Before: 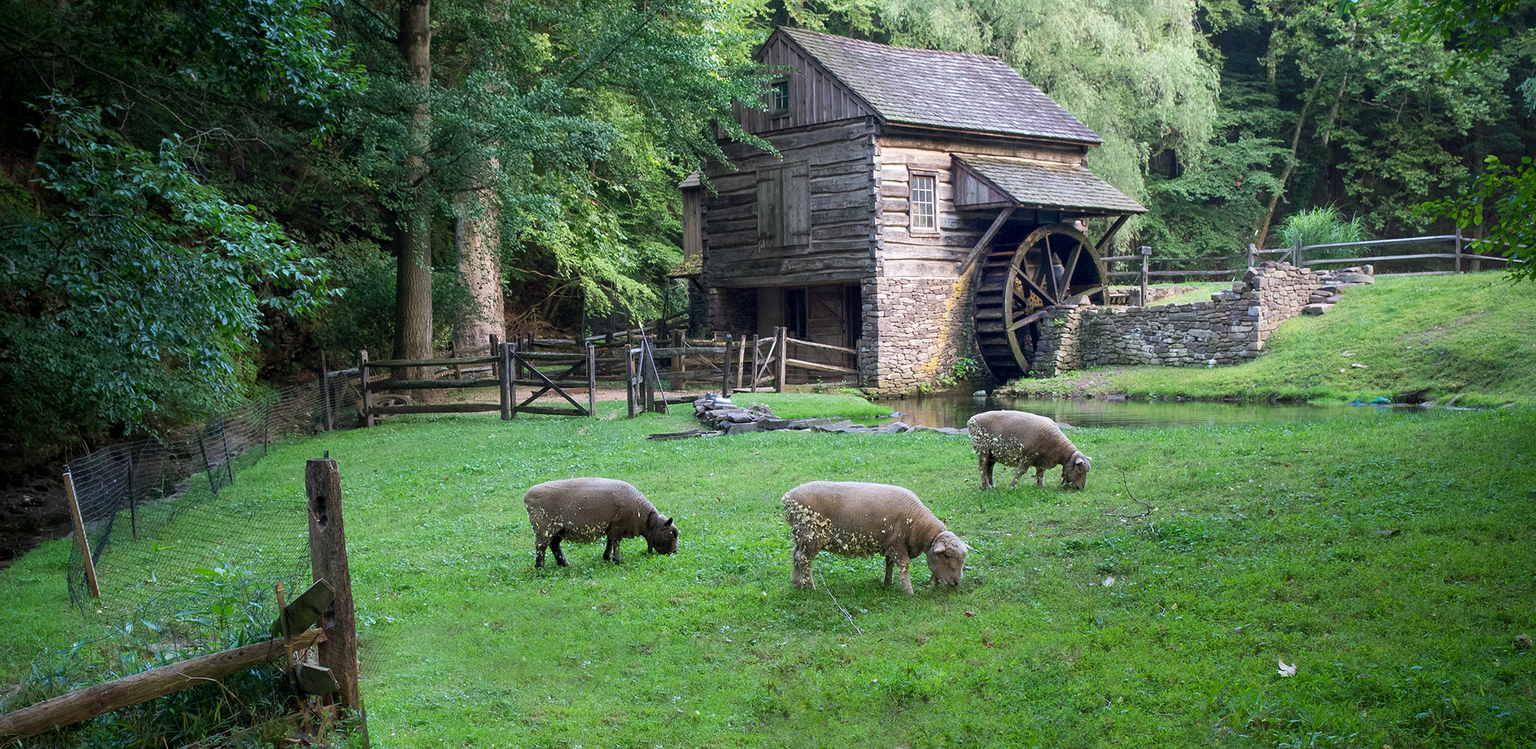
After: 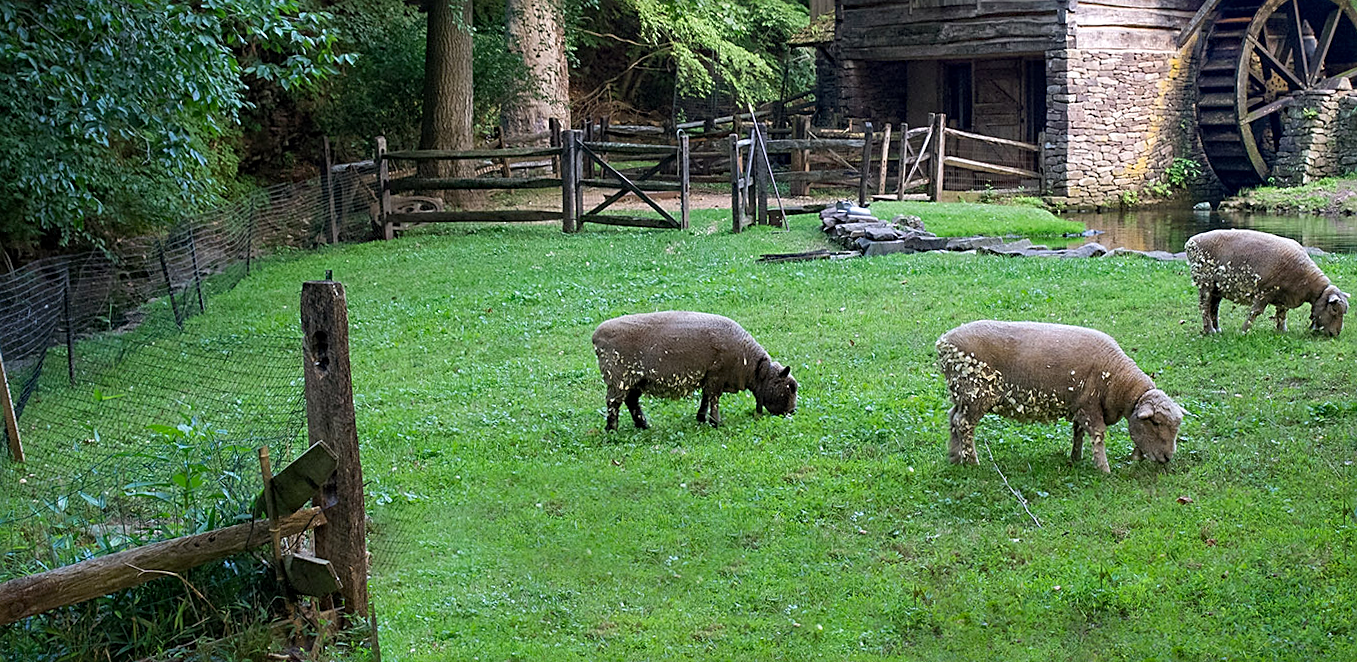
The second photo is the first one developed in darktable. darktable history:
crop and rotate: angle -0.82°, left 3.85%, top 31.828%, right 27.992%
sharpen: on, module defaults
haze removal: strength 0.29, distance 0.25, compatibility mode true, adaptive false
